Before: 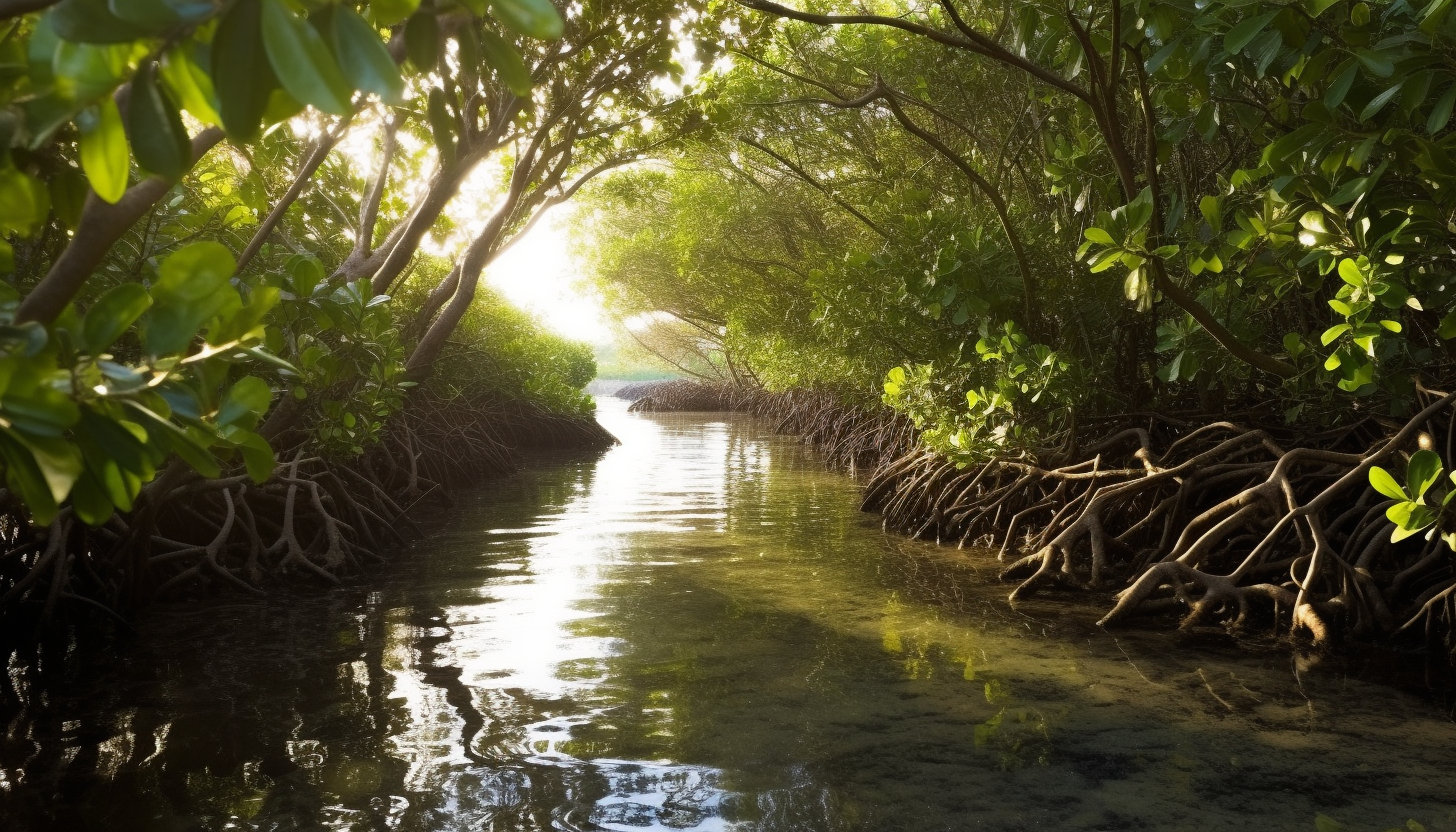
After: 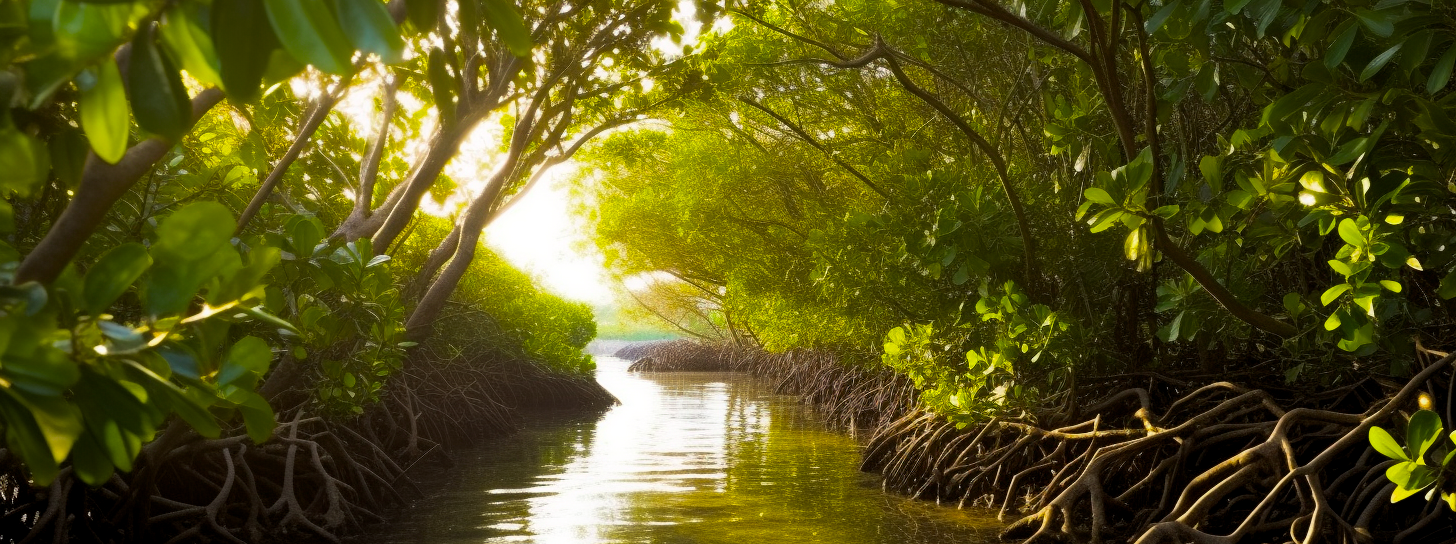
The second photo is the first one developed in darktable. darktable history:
color balance rgb: global offset › luminance -0.246%, perceptual saturation grading › global saturation 60.005%, perceptual saturation grading › highlights 21.284%, perceptual saturation grading › shadows -50.177%
crop and rotate: top 4.872%, bottom 29.722%
